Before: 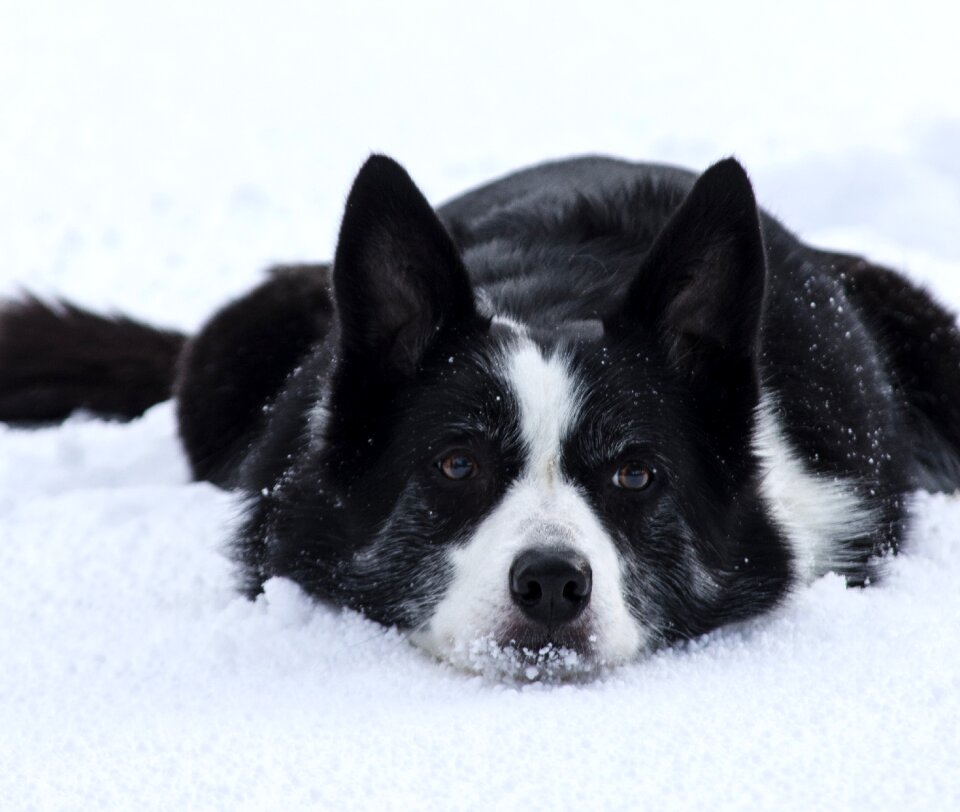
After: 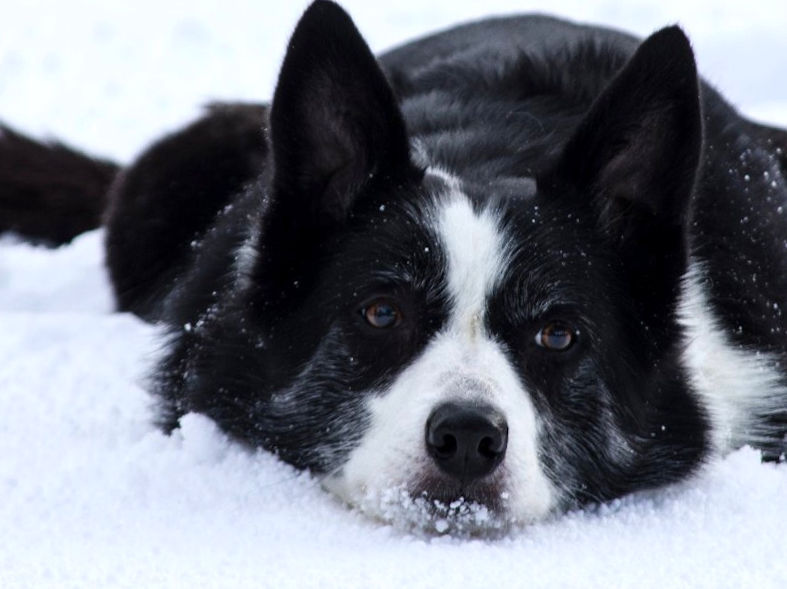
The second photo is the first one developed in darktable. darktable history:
contrast brightness saturation: contrast 0.044, saturation 0.159
crop and rotate: angle -3.89°, left 9.738%, top 20.796%, right 12.499%, bottom 11.821%
